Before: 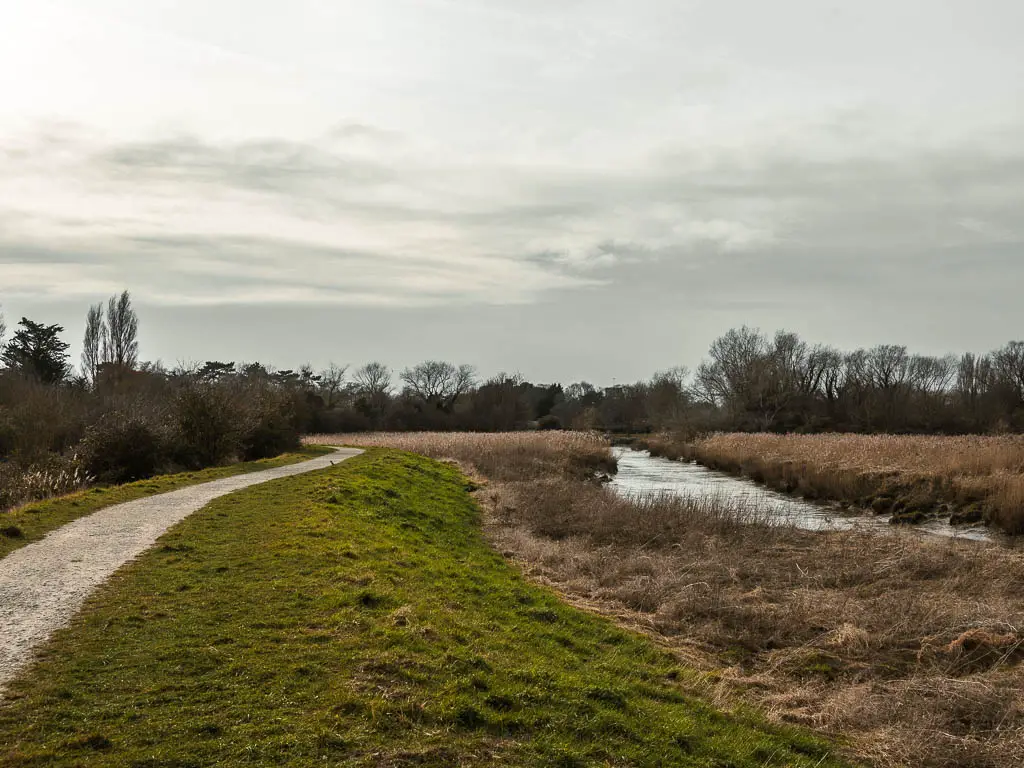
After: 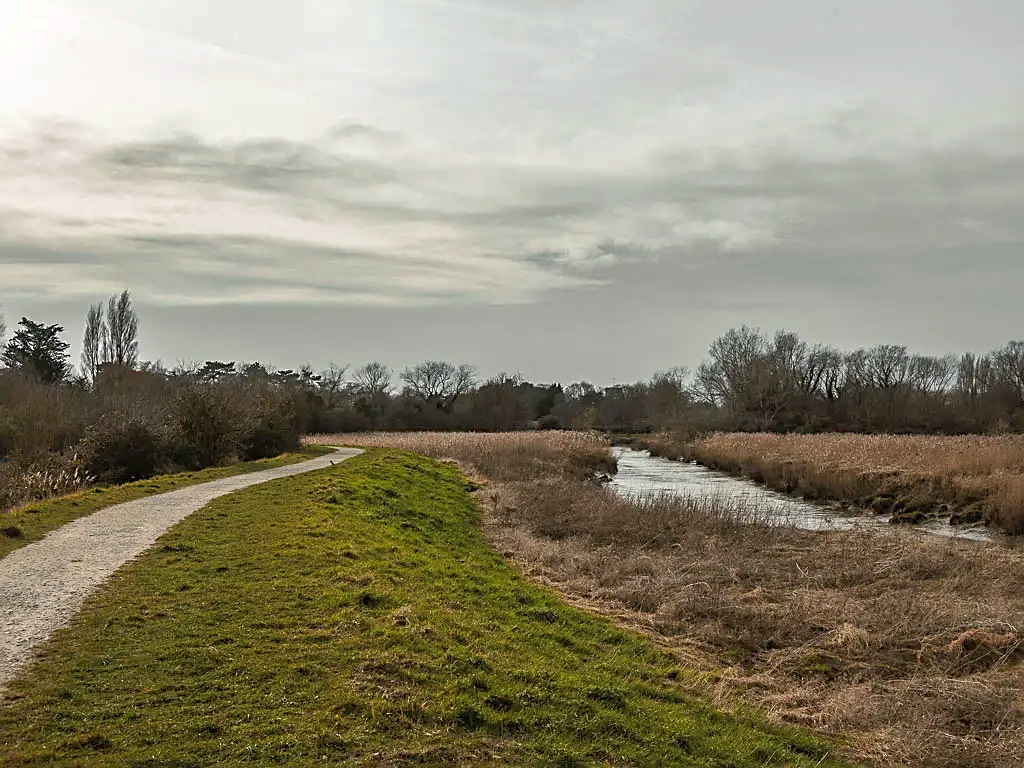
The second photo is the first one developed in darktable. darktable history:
shadows and highlights: on, module defaults
exposure: black level correction 0, compensate exposure bias true, compensate highlight preservation false
sharpen: on, module defaults
